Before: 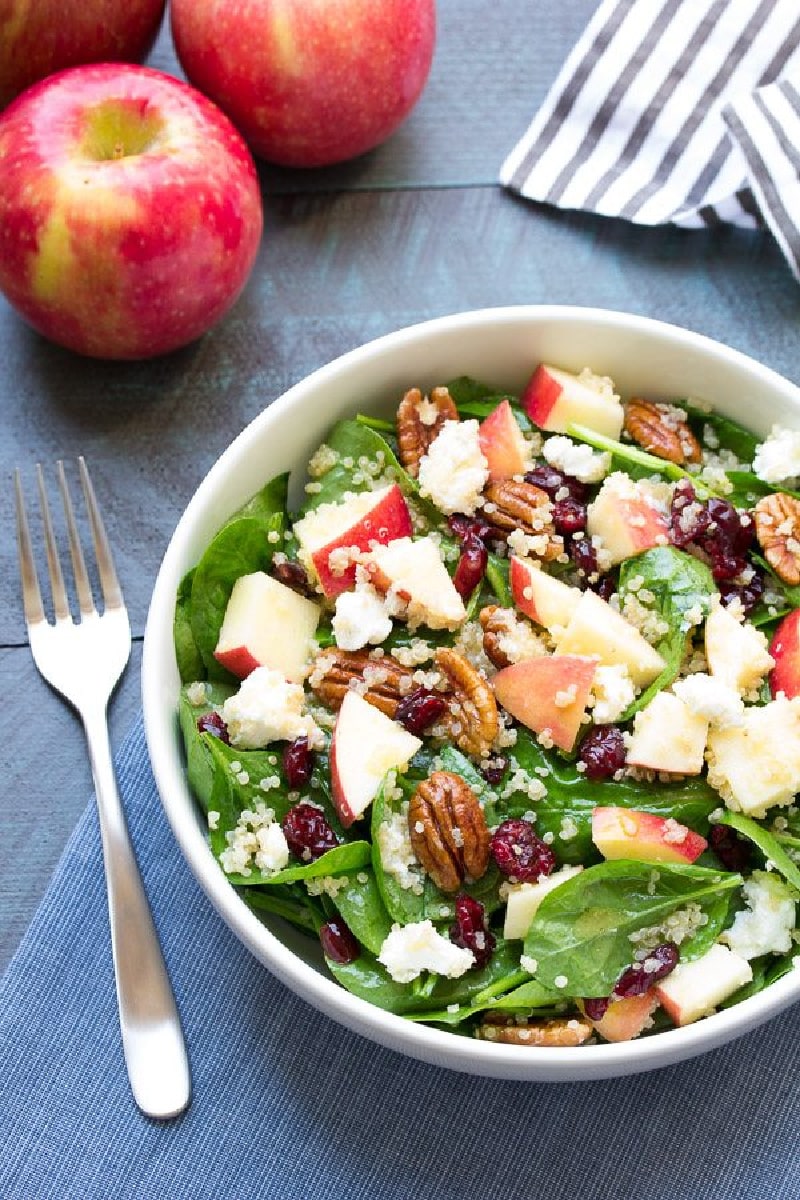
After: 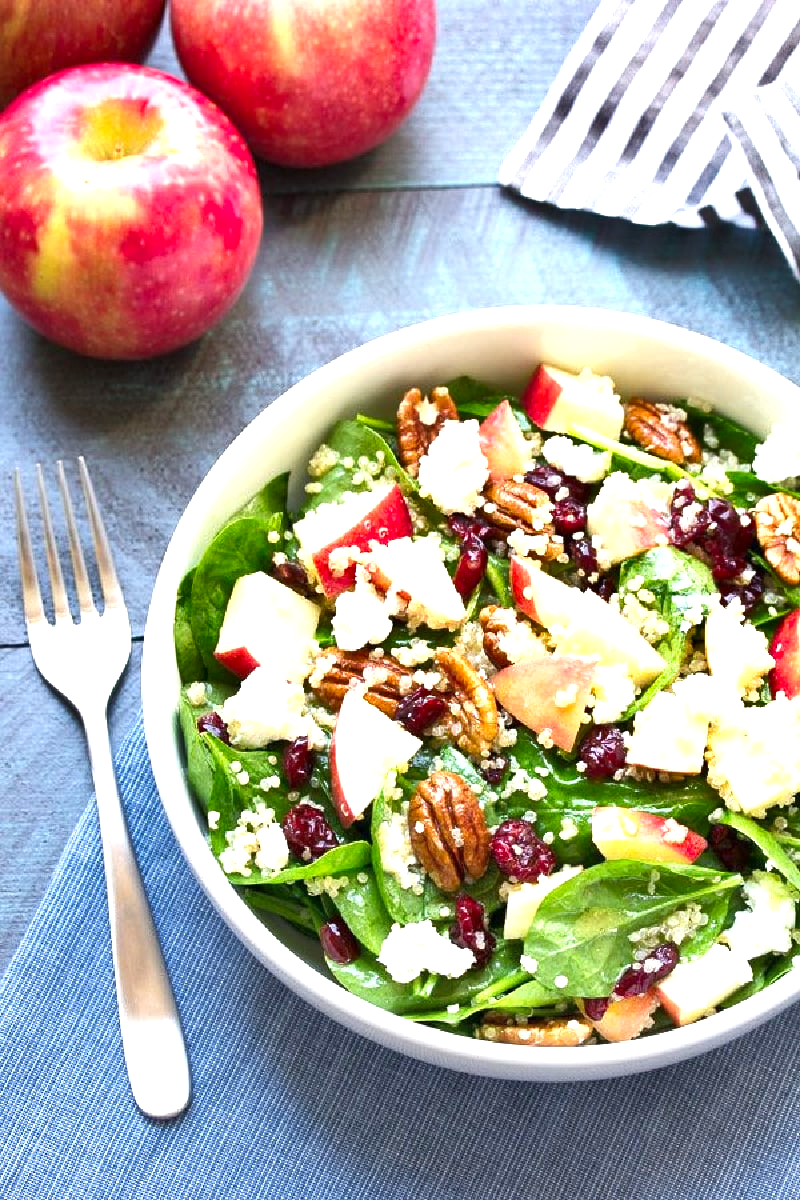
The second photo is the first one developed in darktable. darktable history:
exposure: black level correction 0, exposure 0.932 EV, compensate highlight preservation false
shadows and highlights: shadows 48.97, highlights -40.75, soften with gaussian
